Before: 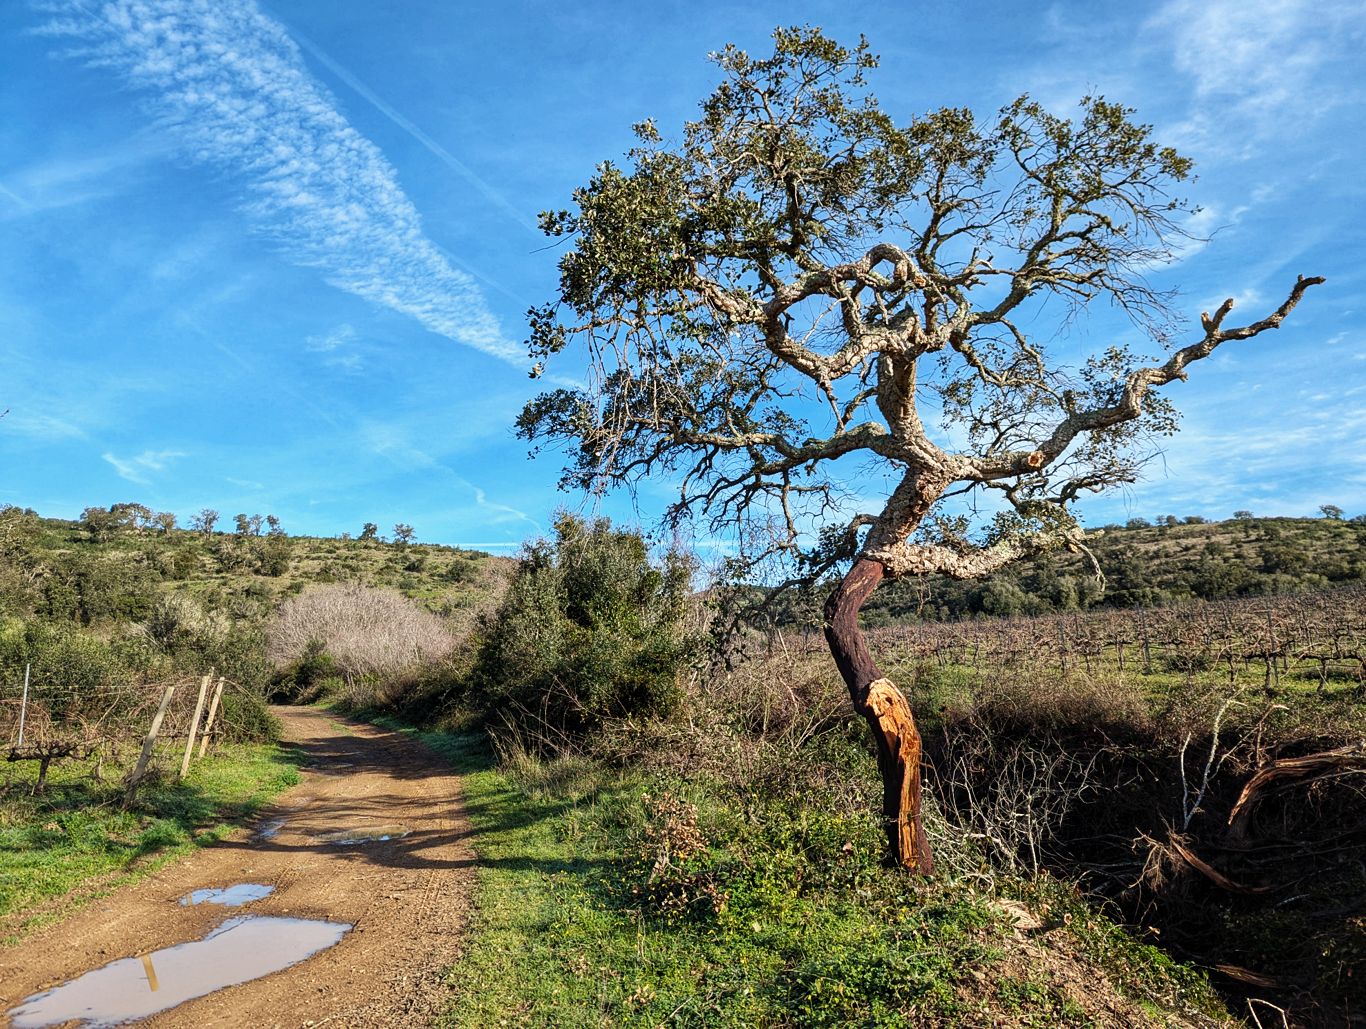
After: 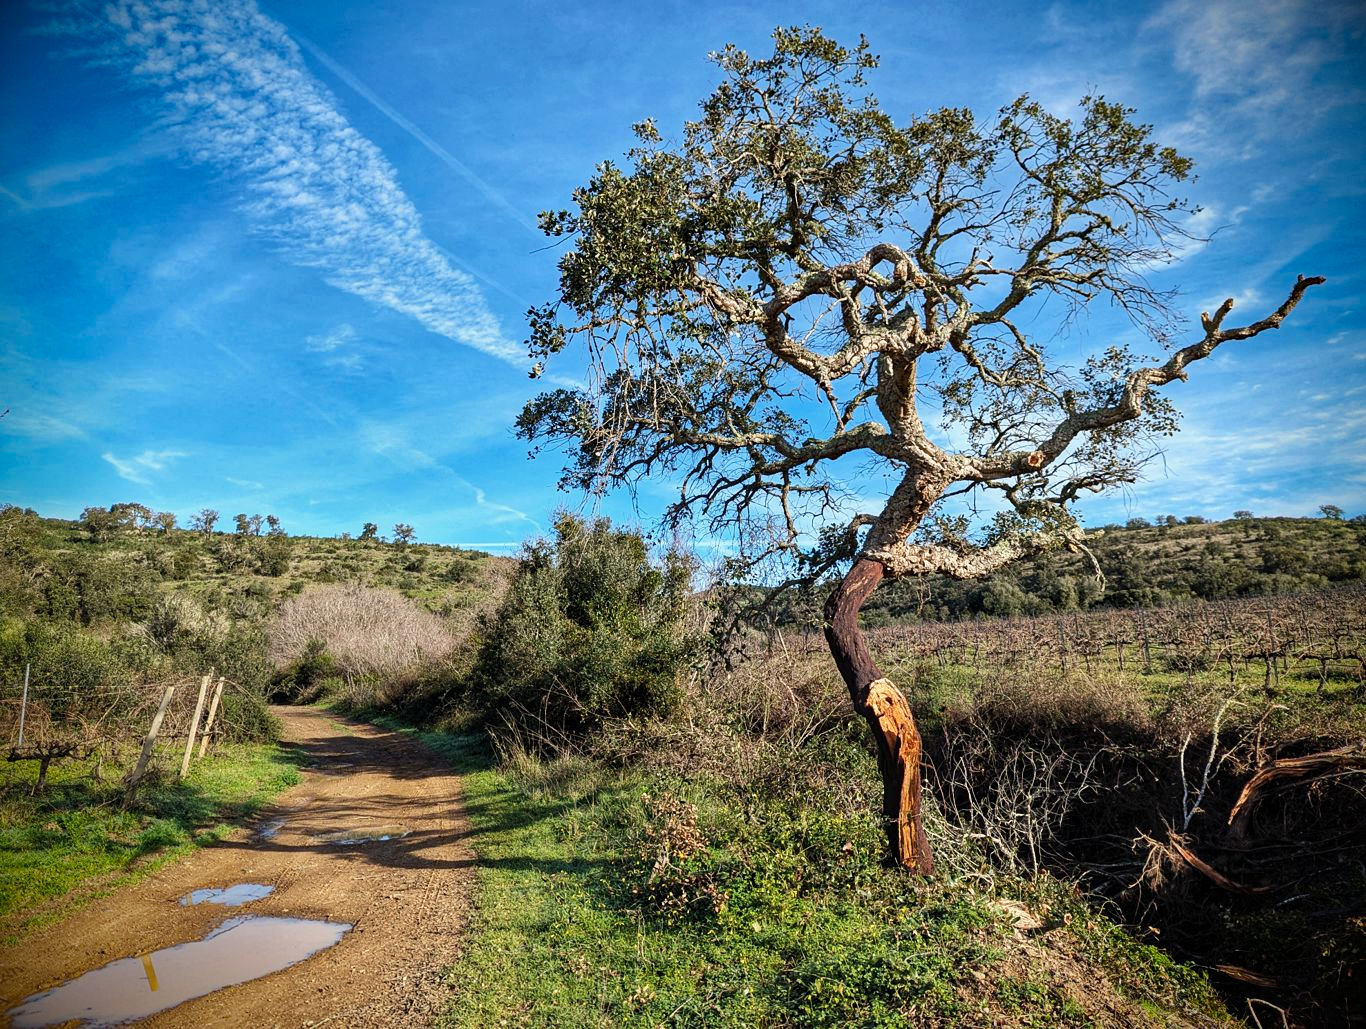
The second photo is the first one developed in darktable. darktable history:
vignetting: brightness -0.997, saturation 0.5
shadows and highlights: soften with gaussian
haze removal: compatibility mode true, adaptive false
